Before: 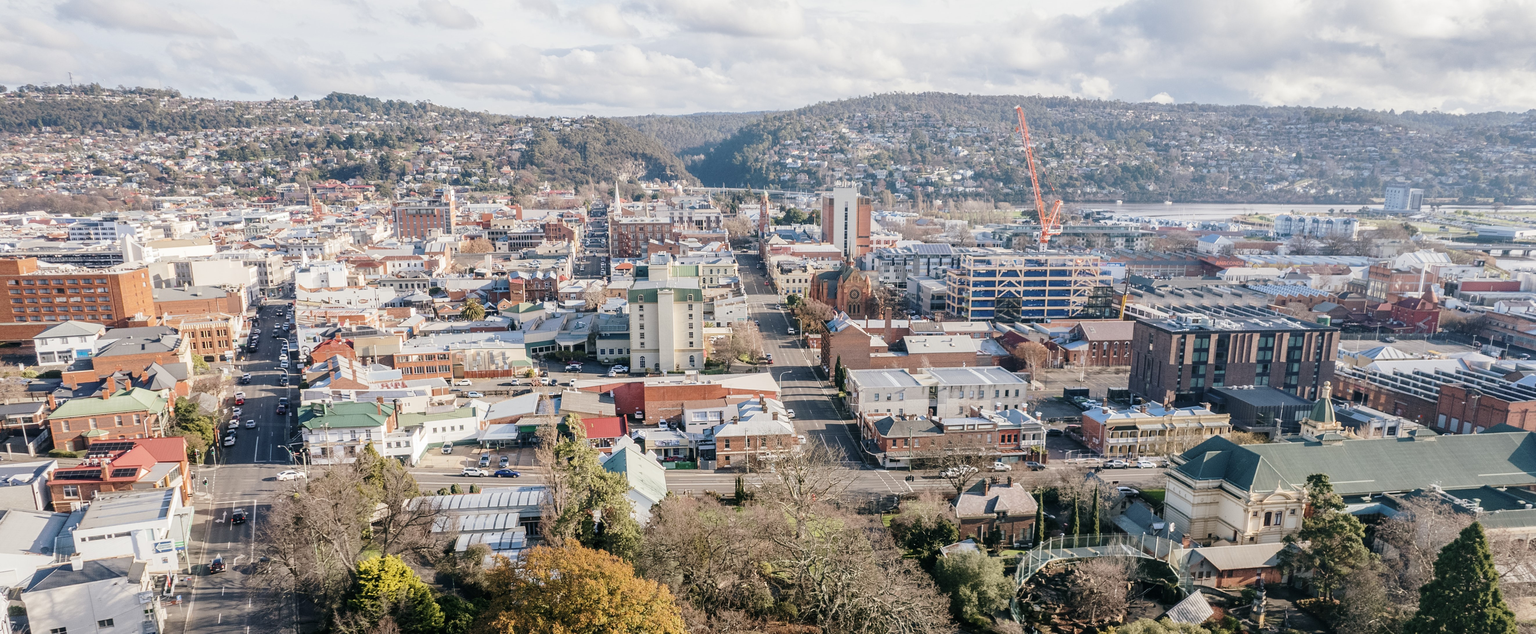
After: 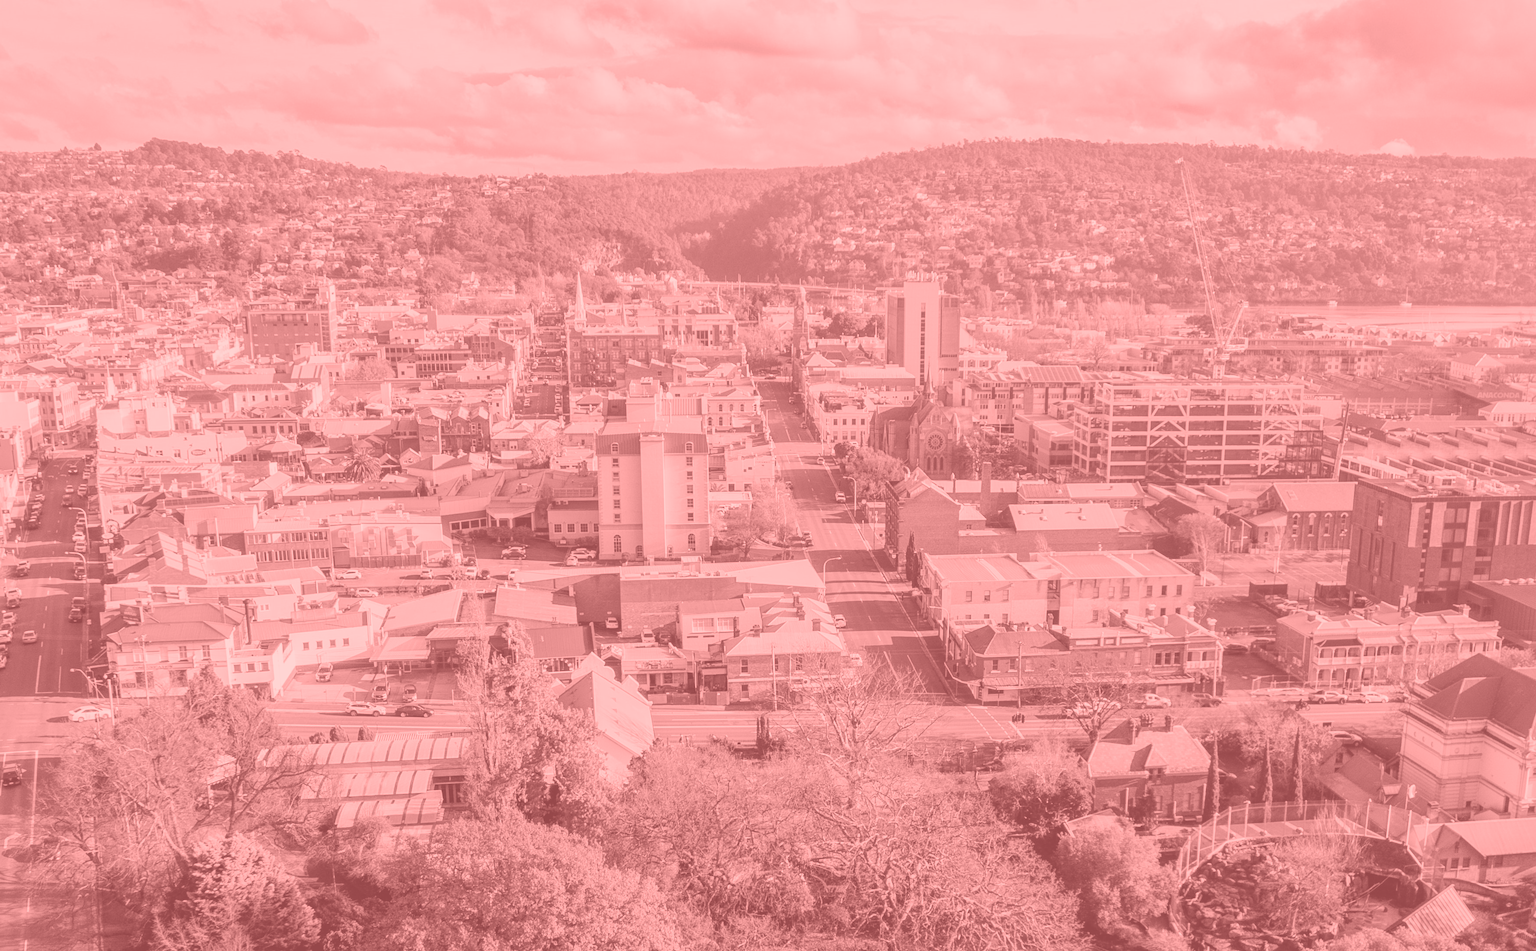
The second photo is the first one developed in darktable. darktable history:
levels: levels [0.016, 0.492, 0.969]
white balance: red 0.871, blue 1.249
local contrast: highlights 100%, shadows 100%, detail 120%, midtone range 0.2
crop and rotate: left 15.055%, right 18.278%
shadows and highlights: on, module defaults
colorize: saturation 51%, source mix 50.67%, lightness 50.67%
